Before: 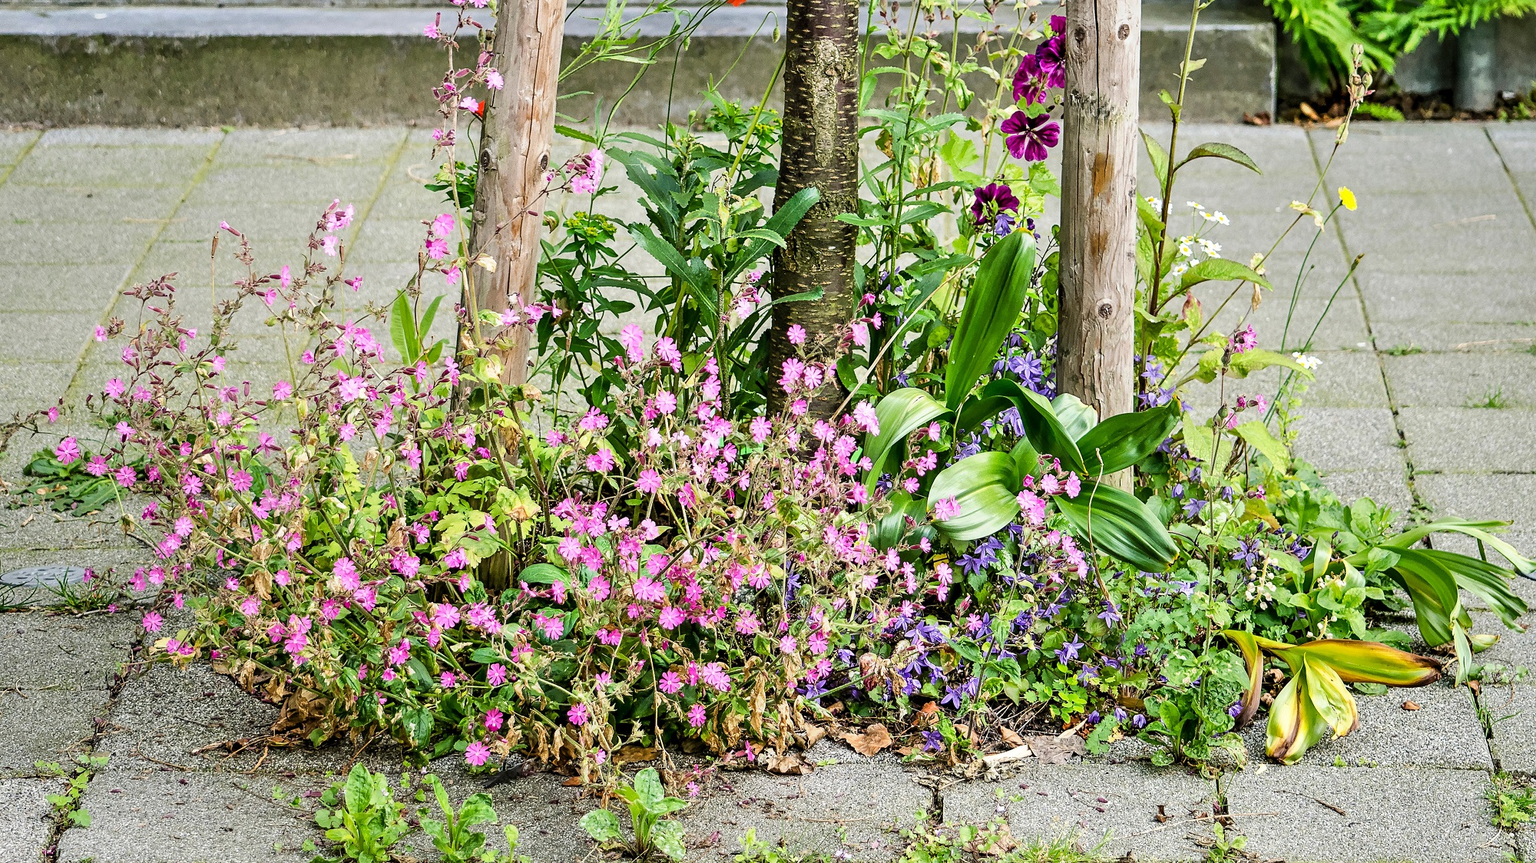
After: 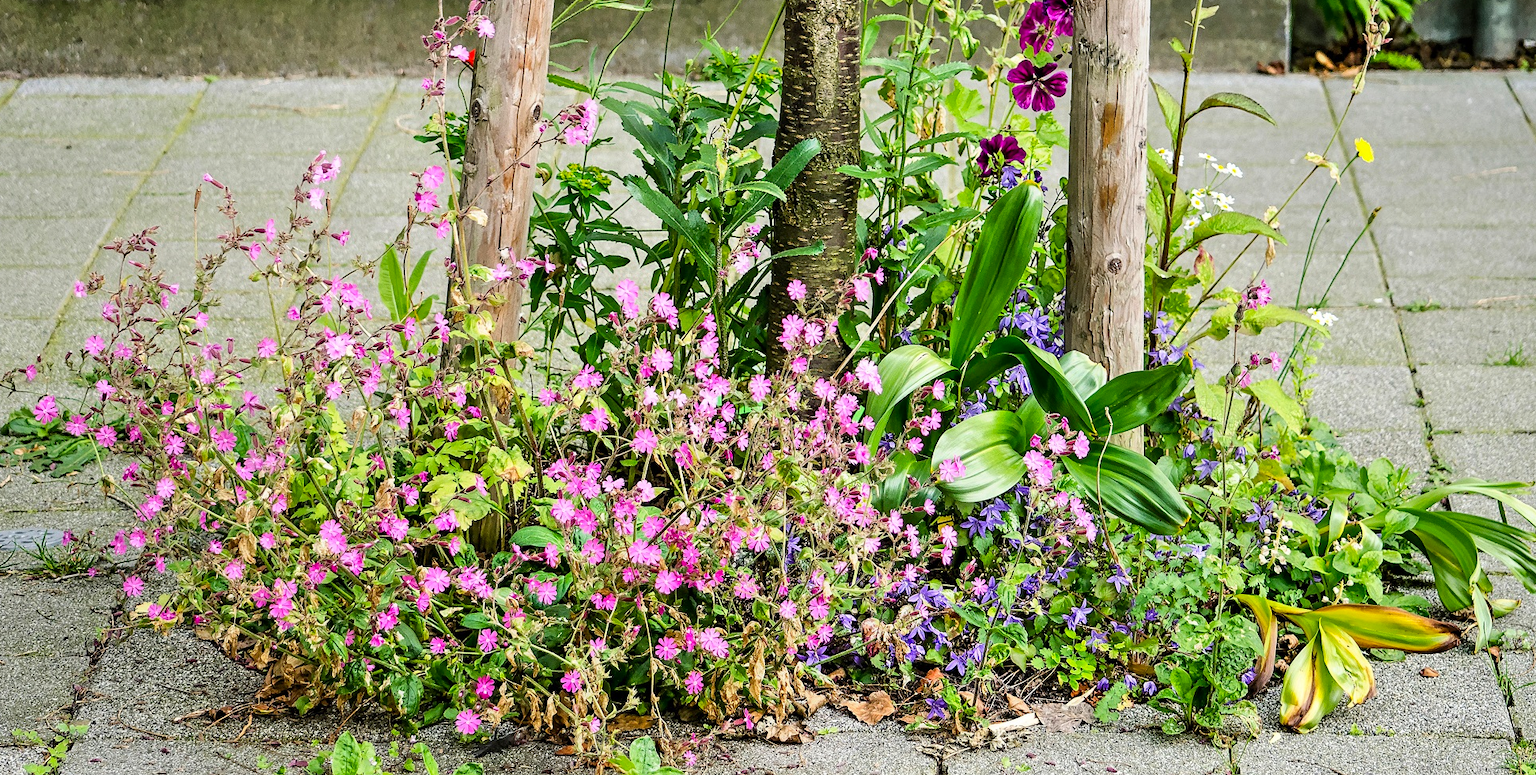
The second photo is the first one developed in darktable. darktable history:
crop: left 1.507%, top 6.147%, right 1.379%, bottom 6.637%
contrast brightness saturation: saturation 0.13
